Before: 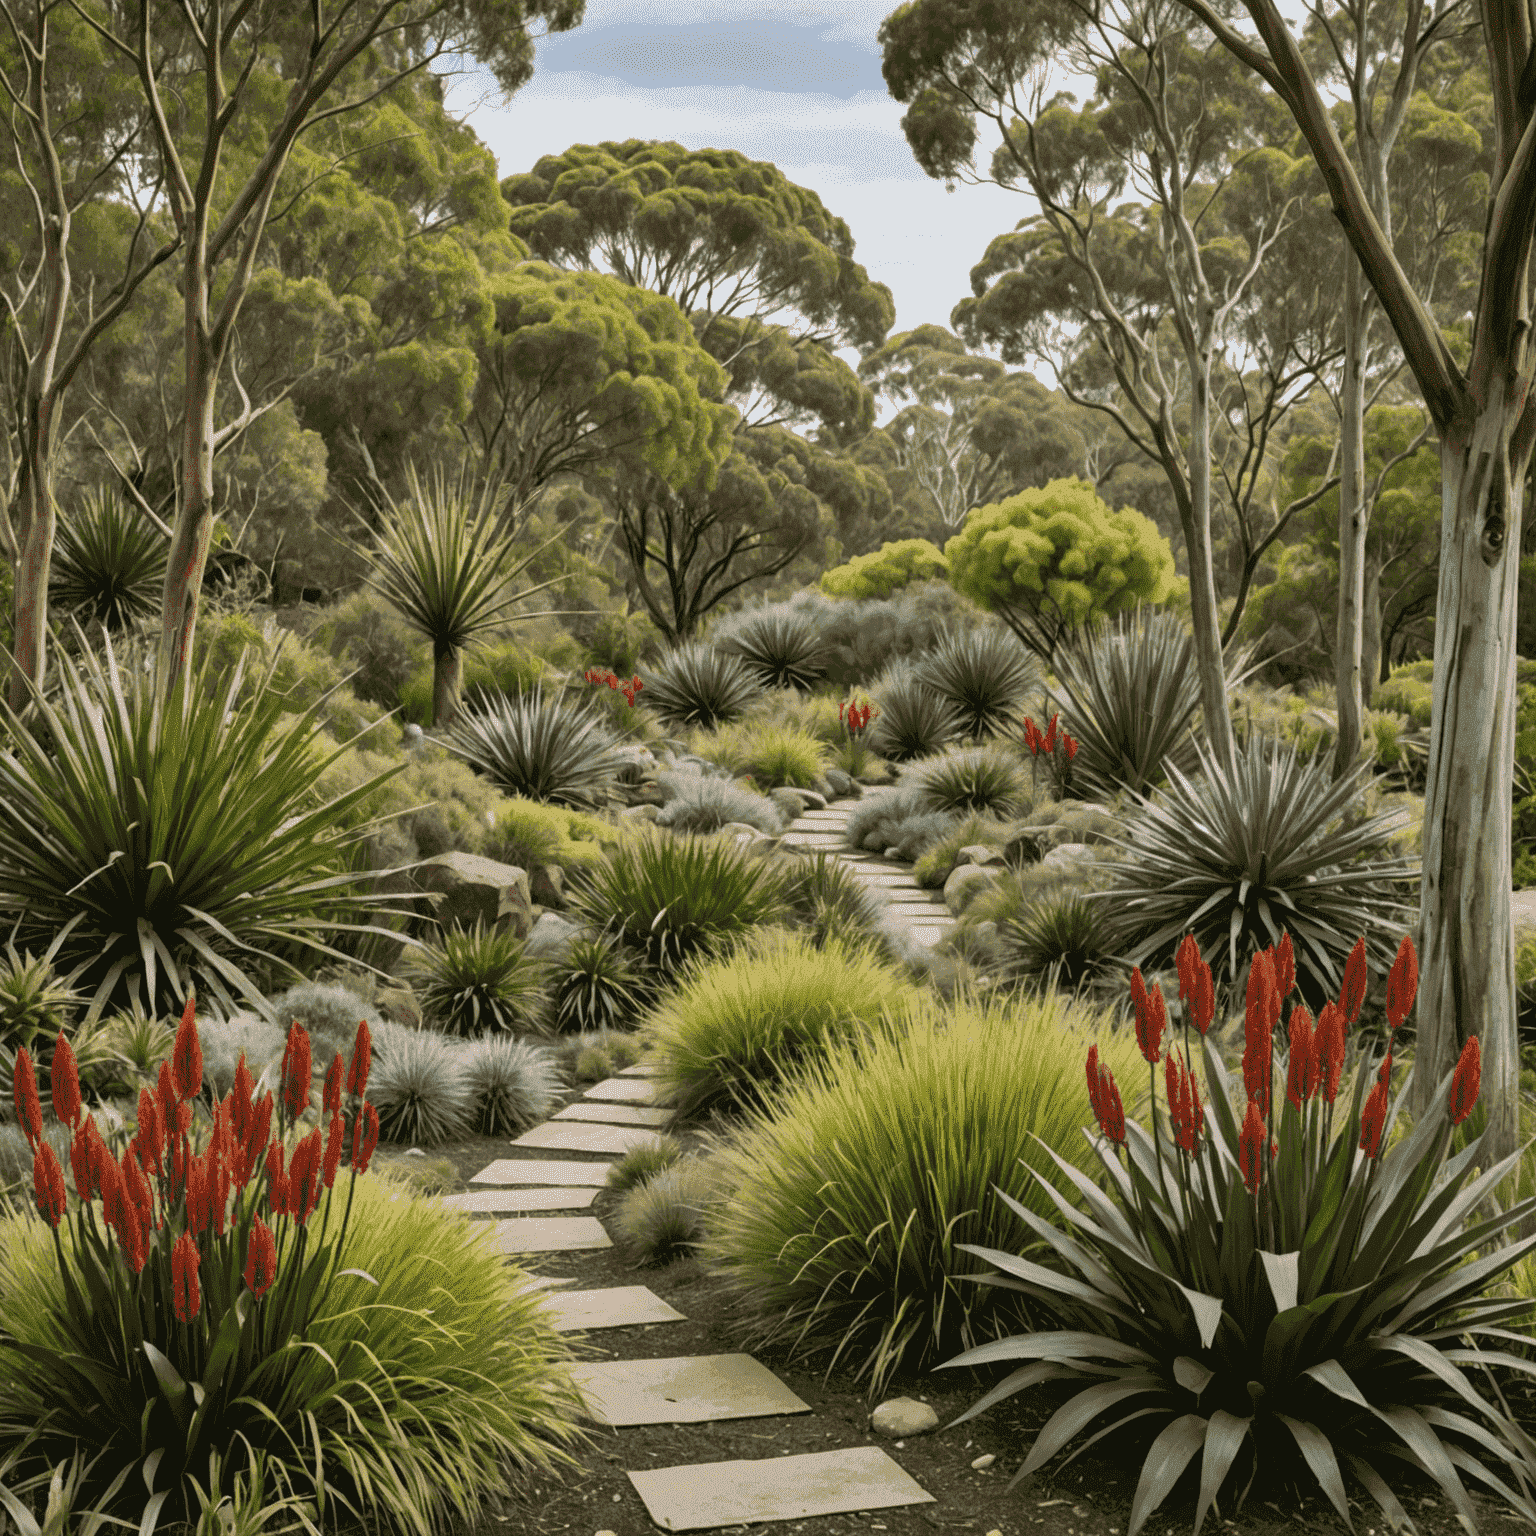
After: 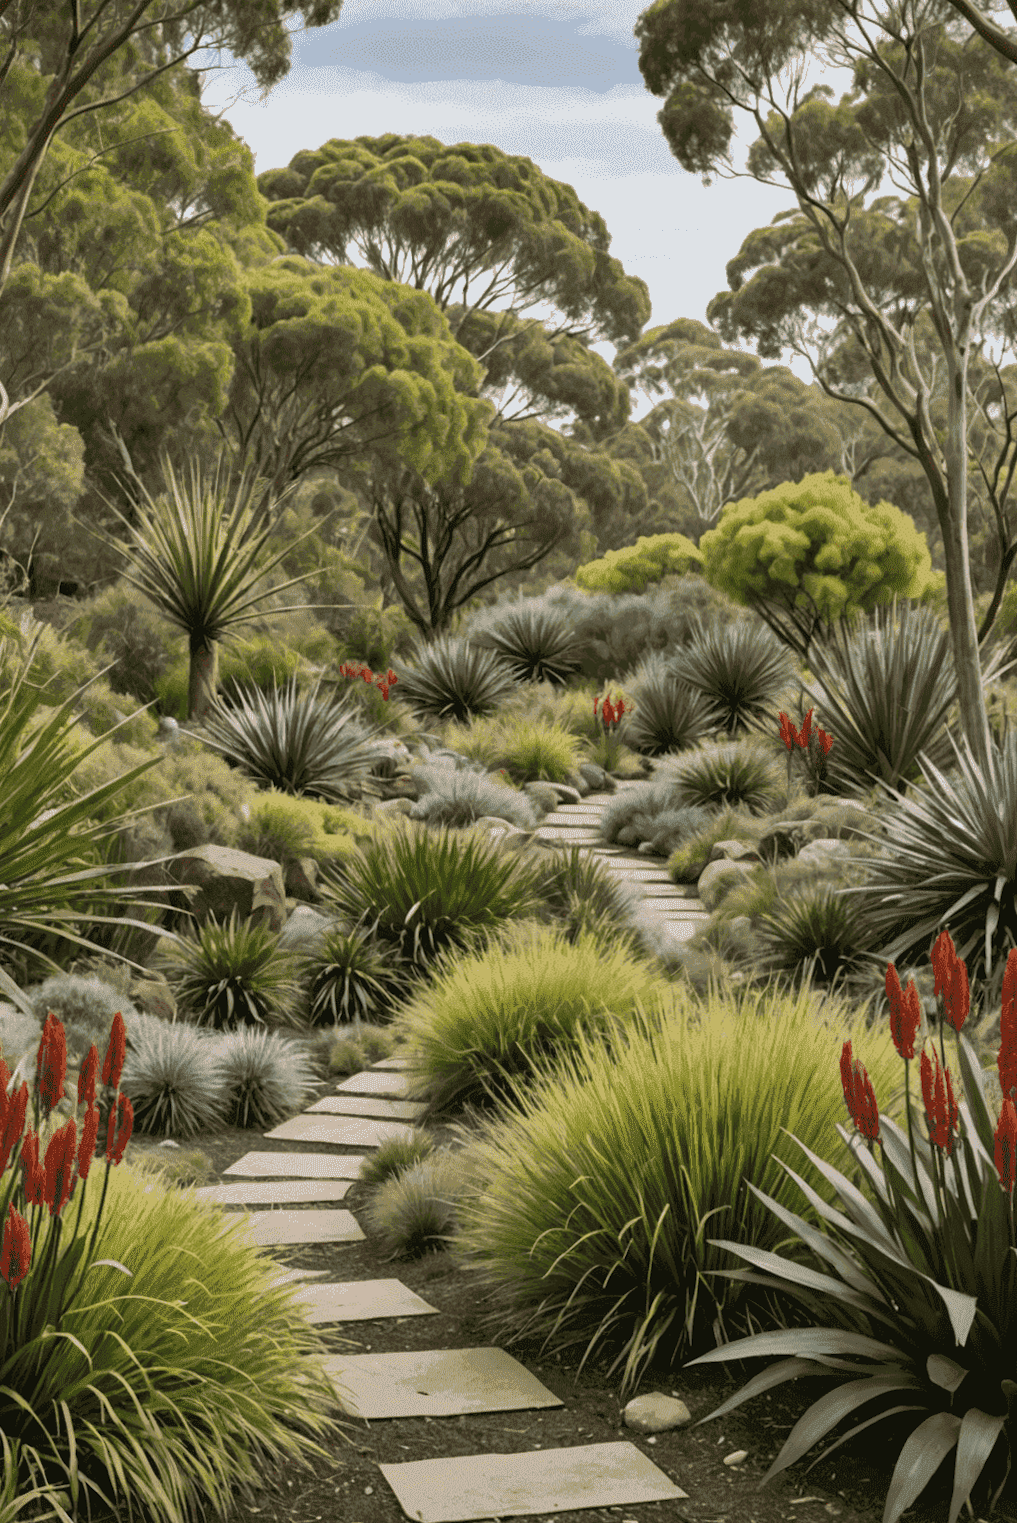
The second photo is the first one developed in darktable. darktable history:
crop: left 15.419%, right 17.914%
contrast brightness saturation: saturation -0.04
rotate and perspective: rotation 0.192°, lens shift (horizontal) -0.015, crop left 0.005, crop right 0.996, crop top 0.006, crop bottom 0.99
